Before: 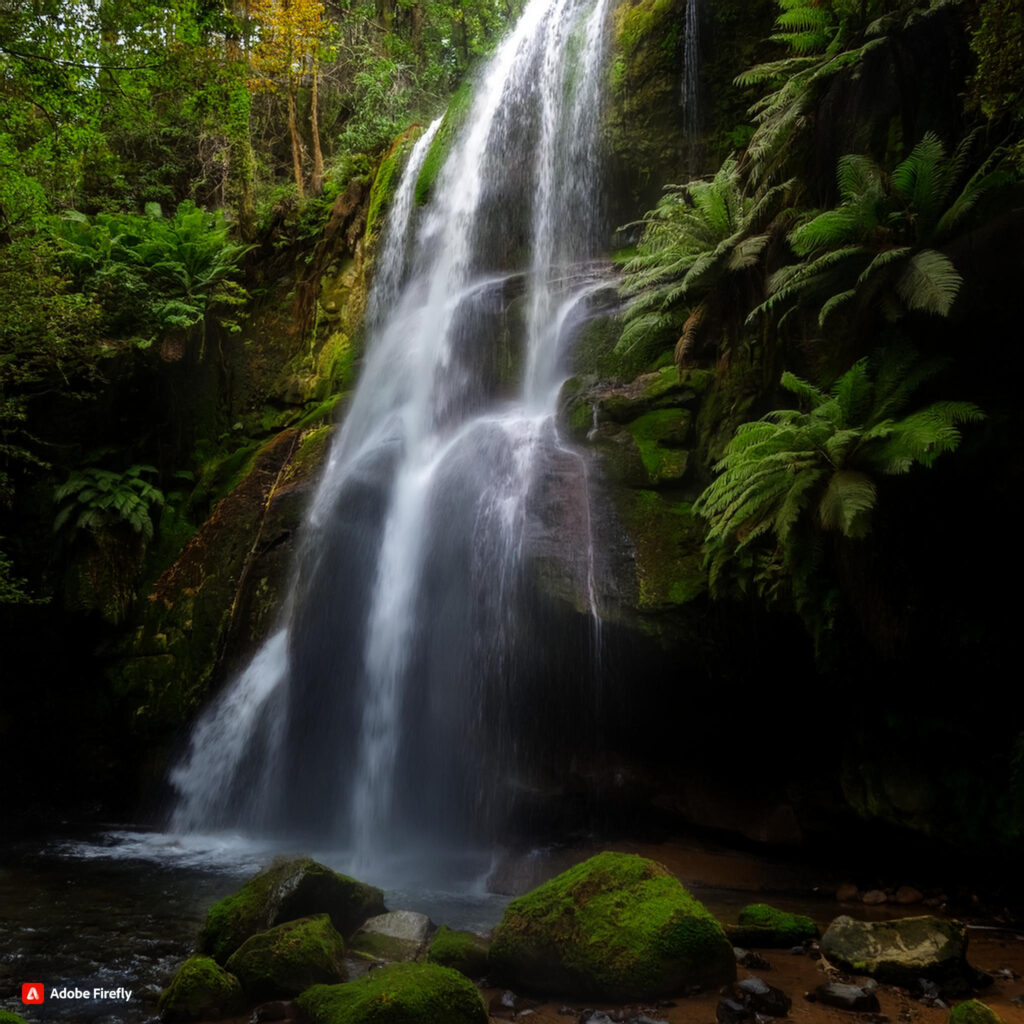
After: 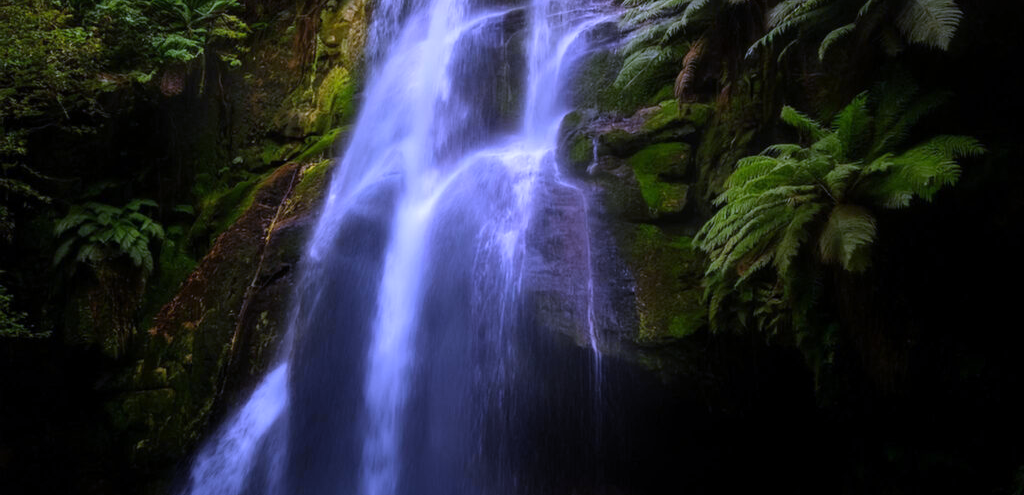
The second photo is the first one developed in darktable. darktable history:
white balance: red 0.98, blue 1.61
crop and rotate: top 26.056%, bottom 25.543%
